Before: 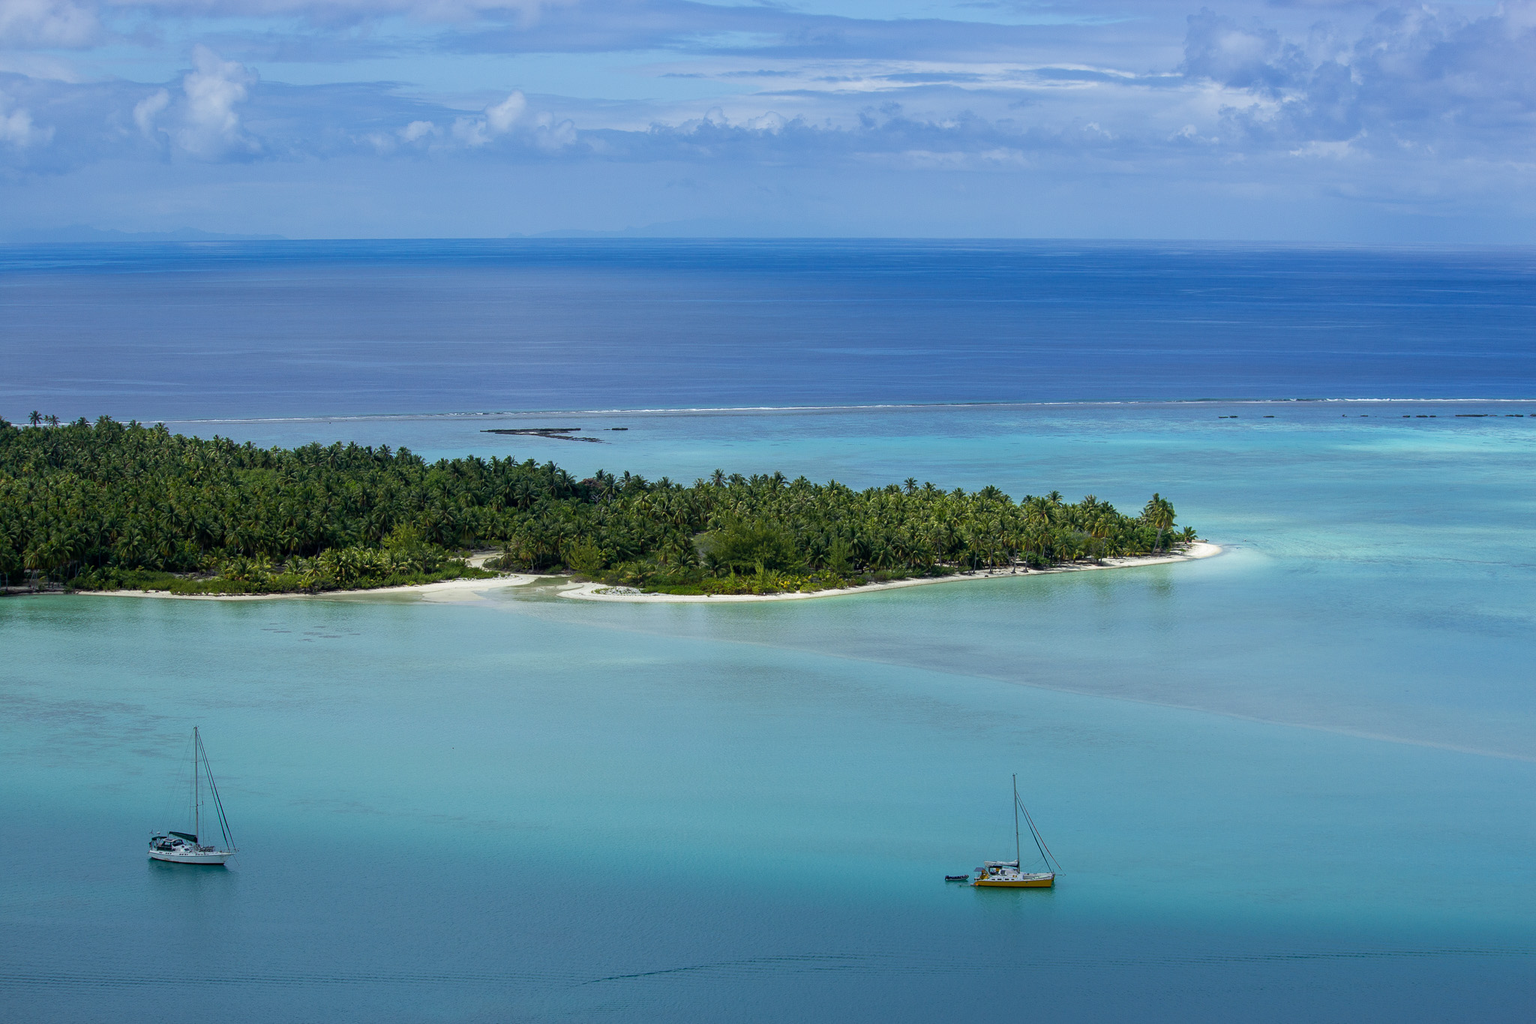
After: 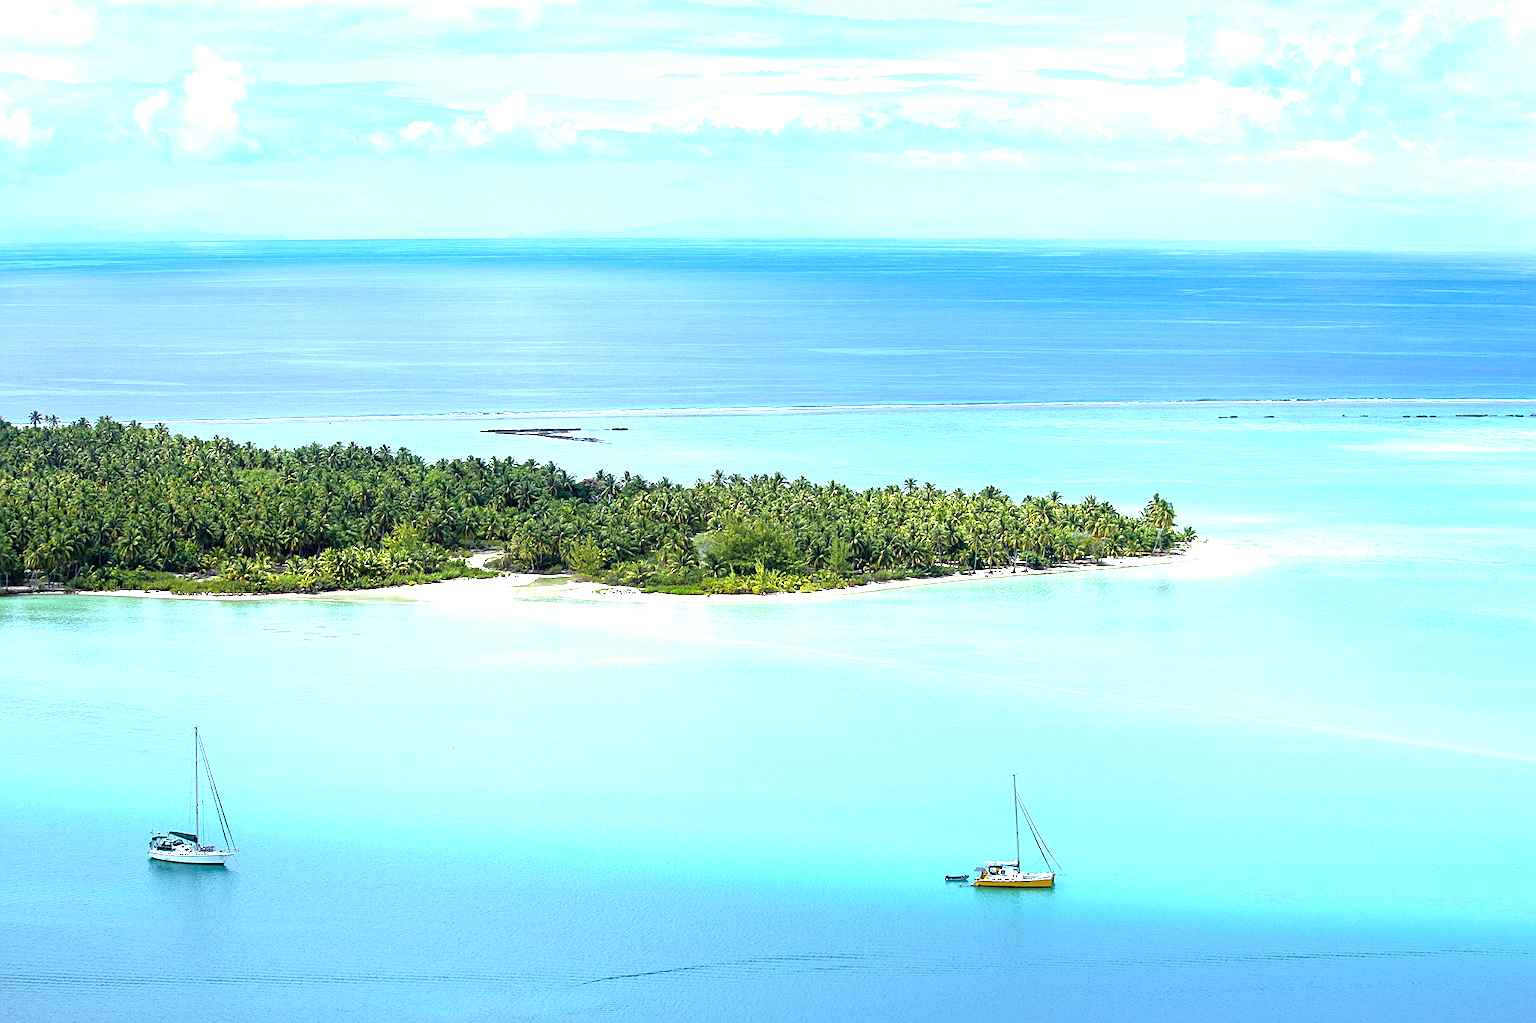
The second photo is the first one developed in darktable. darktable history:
exposure: black level correction 0, exposure 1.9 EV, compensate highlight preservation false
sharpen: on, module defaults
